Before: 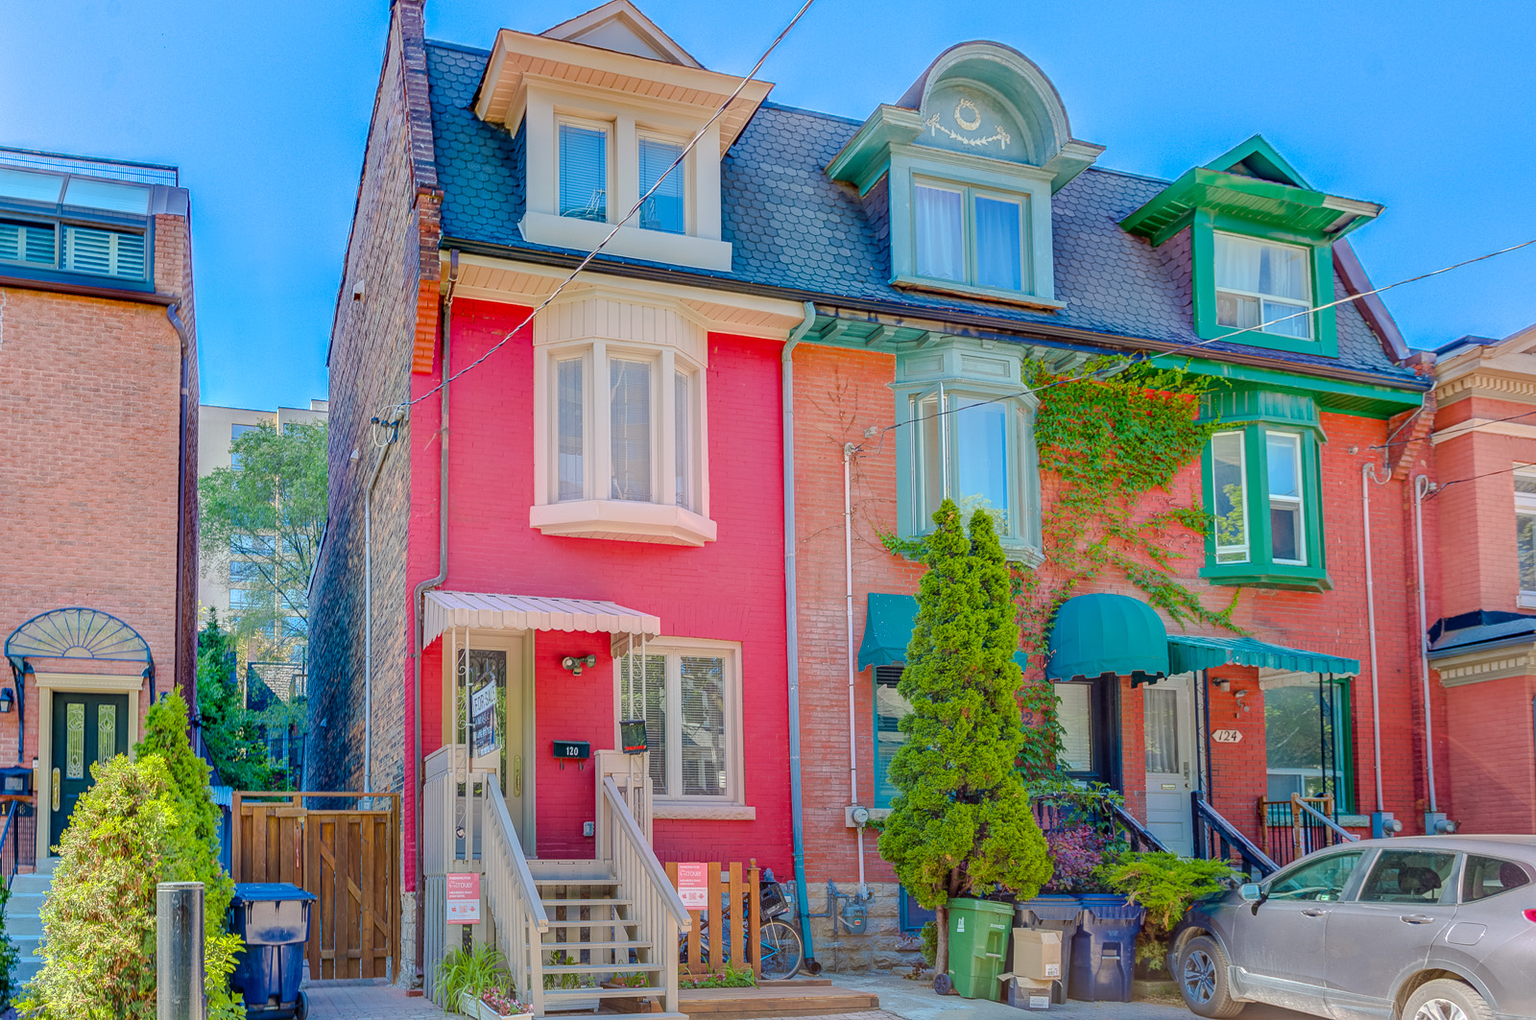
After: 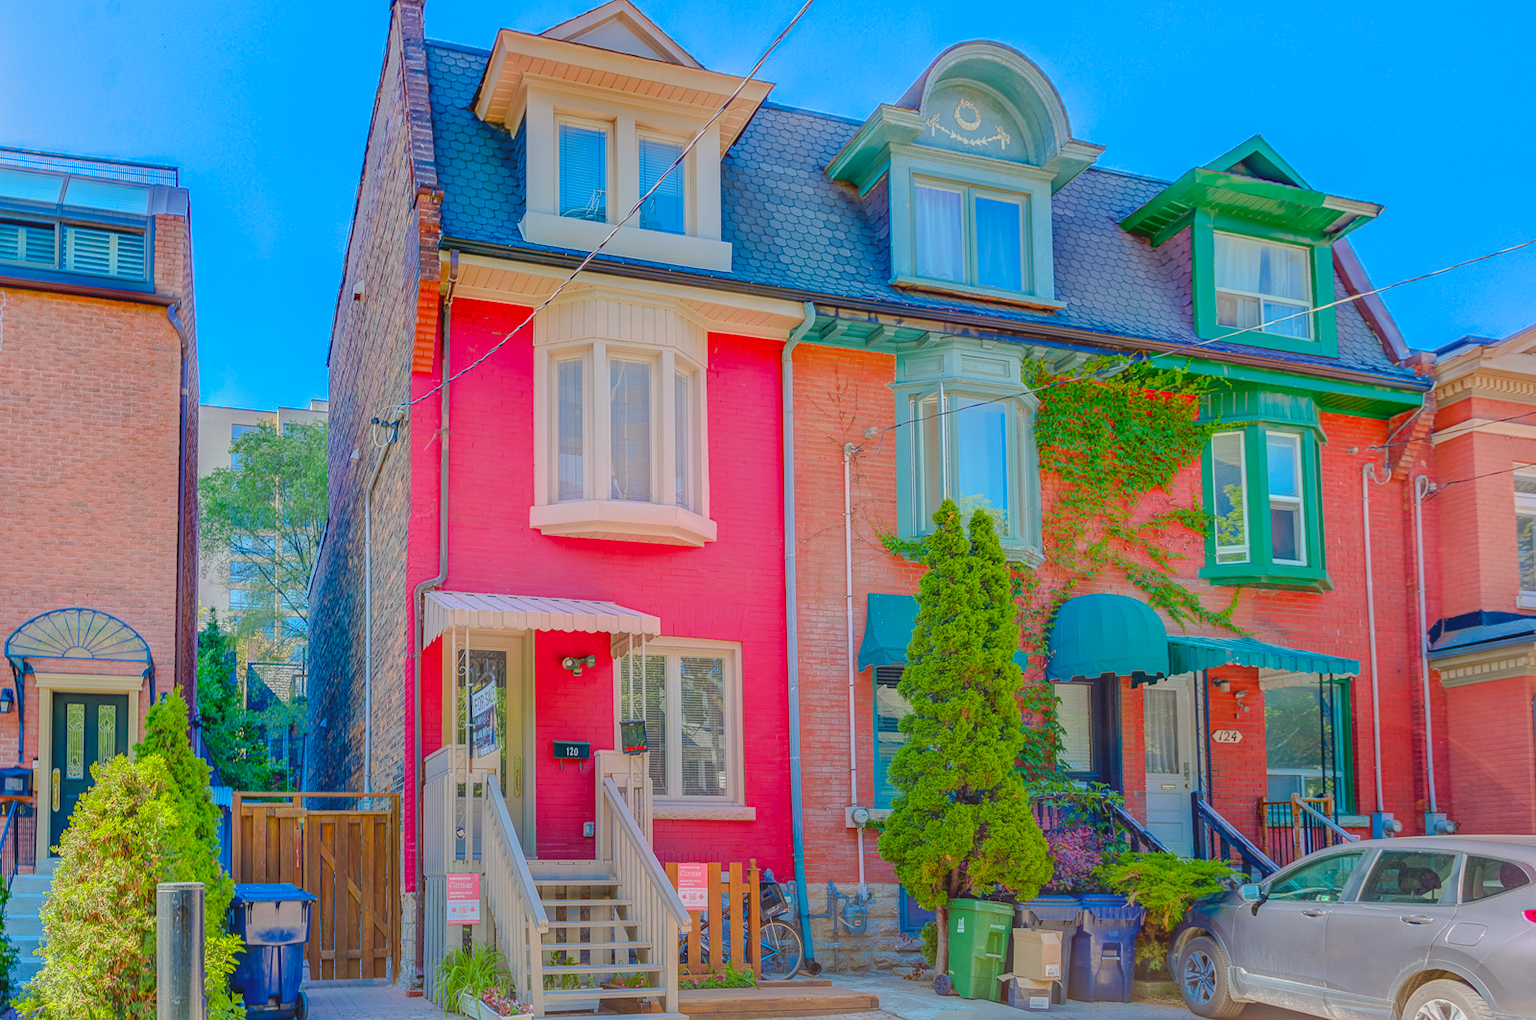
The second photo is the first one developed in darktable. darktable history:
contrast brightness saturation: contrast -0.182, saturation 0.186
